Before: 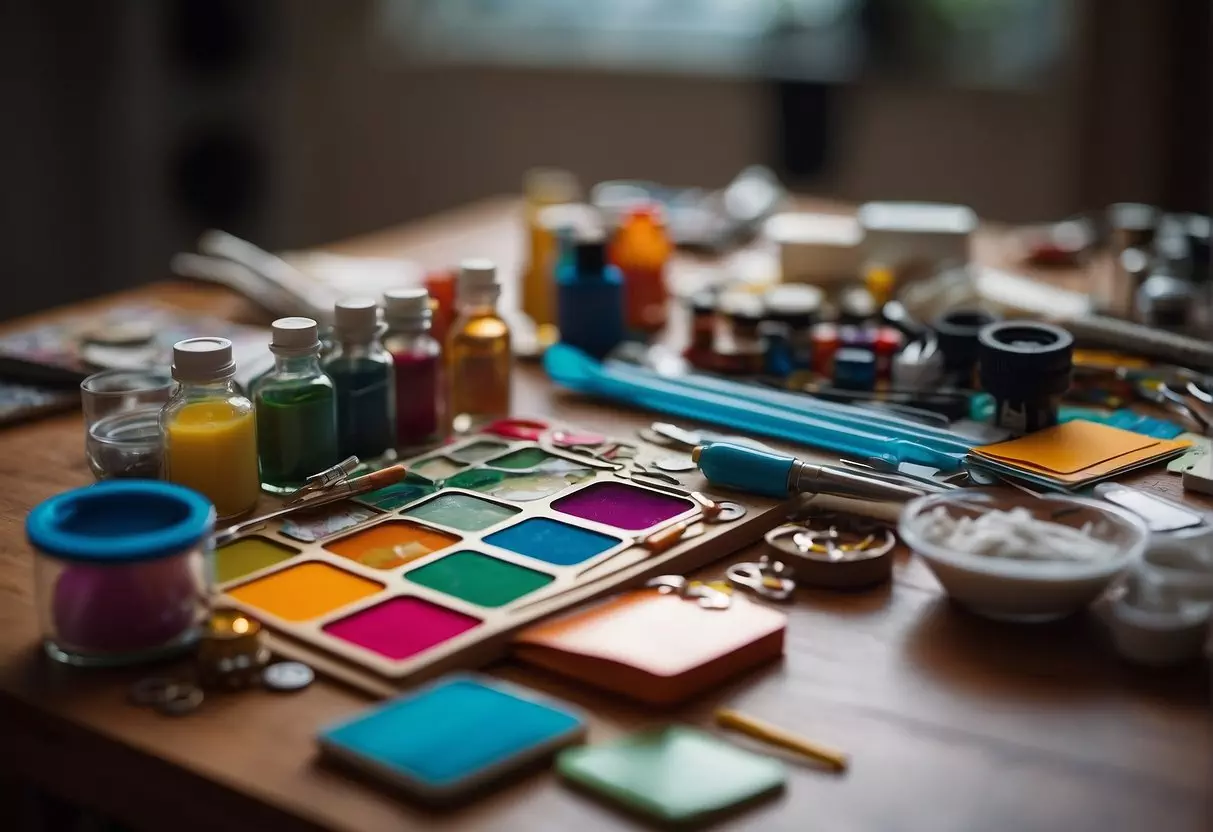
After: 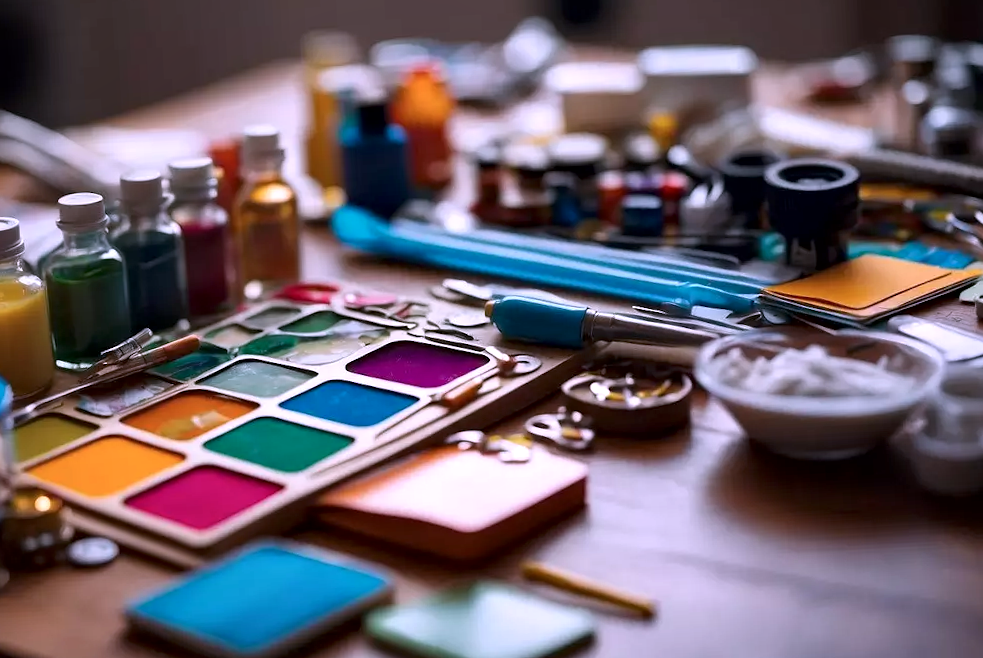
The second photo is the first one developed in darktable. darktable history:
exposure: compensate highlight preservation false
contrast brightness saturation: saturation -0.05
color calibration: illuminant as shot in camera, x 0.358, y 0.373, temperature 4628.91 K
crop: left 16.315%, top 14.246%
contrast equalizer: octaves 7, y [[0.6 ×6], [0.55 ×6], [0 ×6], [0 ×6], [0 ×6]], mix 0.3
white balance: red 1.066, blue 1.119
rotate and perspective: rotation -3°, crop left 0.031, crop right 0.968, crop top 0.07, crop bottom 0.93
